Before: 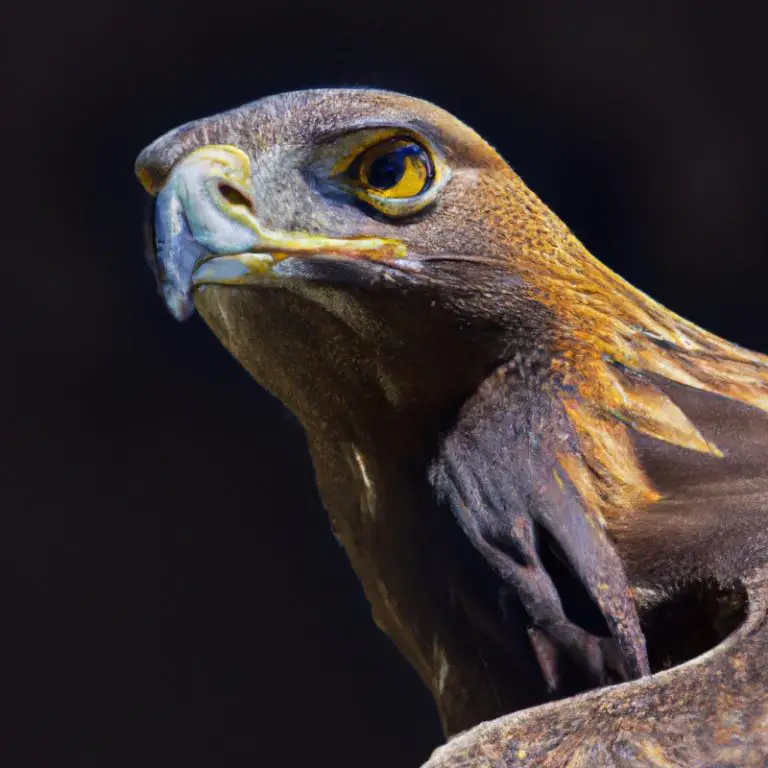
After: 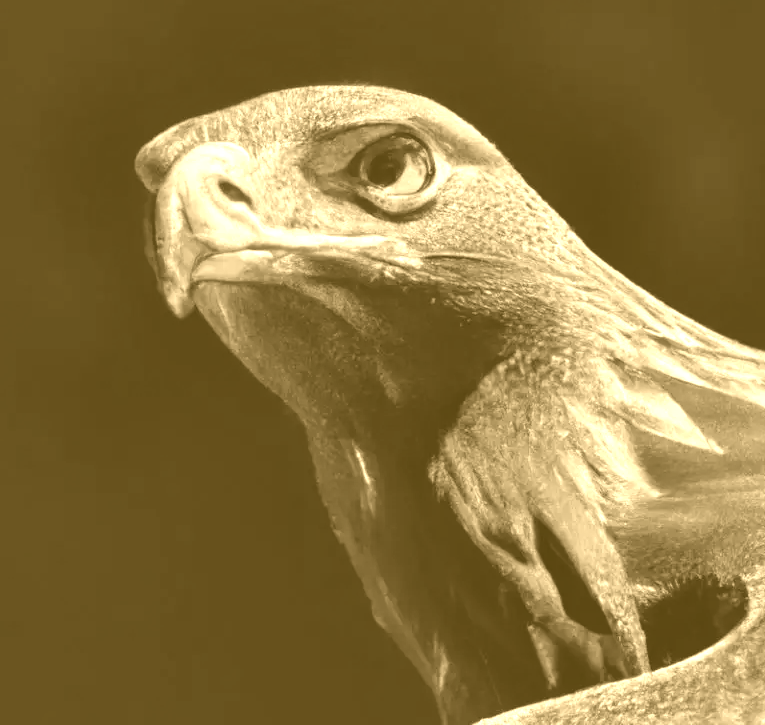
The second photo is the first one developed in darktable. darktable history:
colorize: hue 36°, source mix 100%
crop: top 0.448%, right 0.264%, bottom 5.045%
